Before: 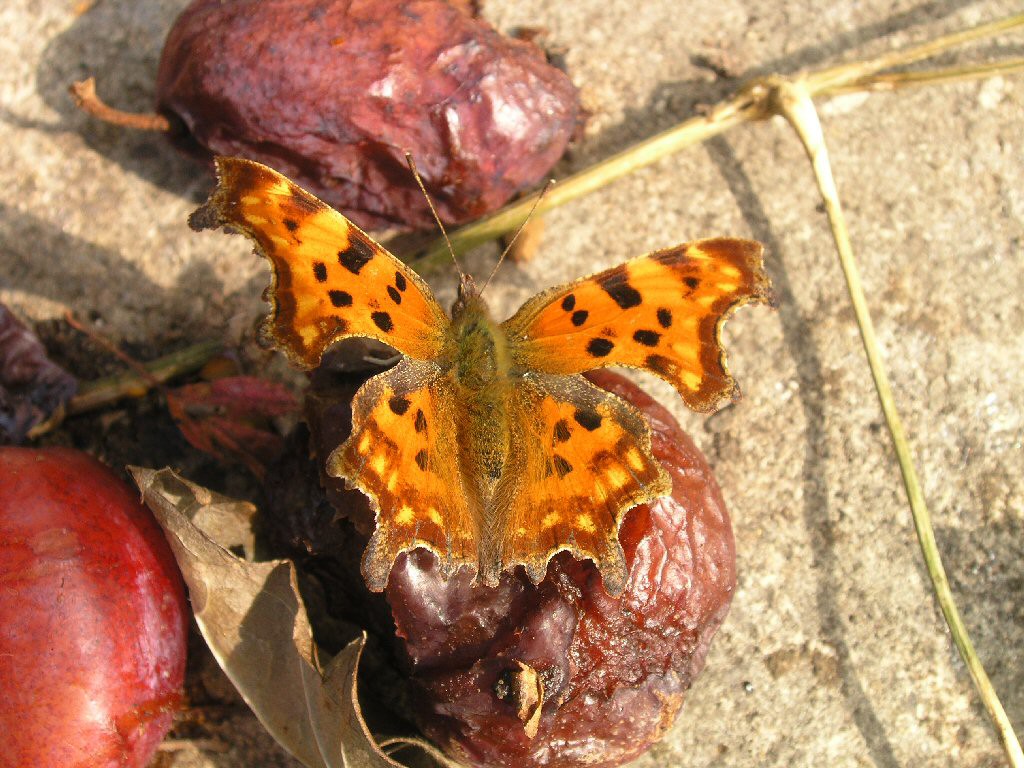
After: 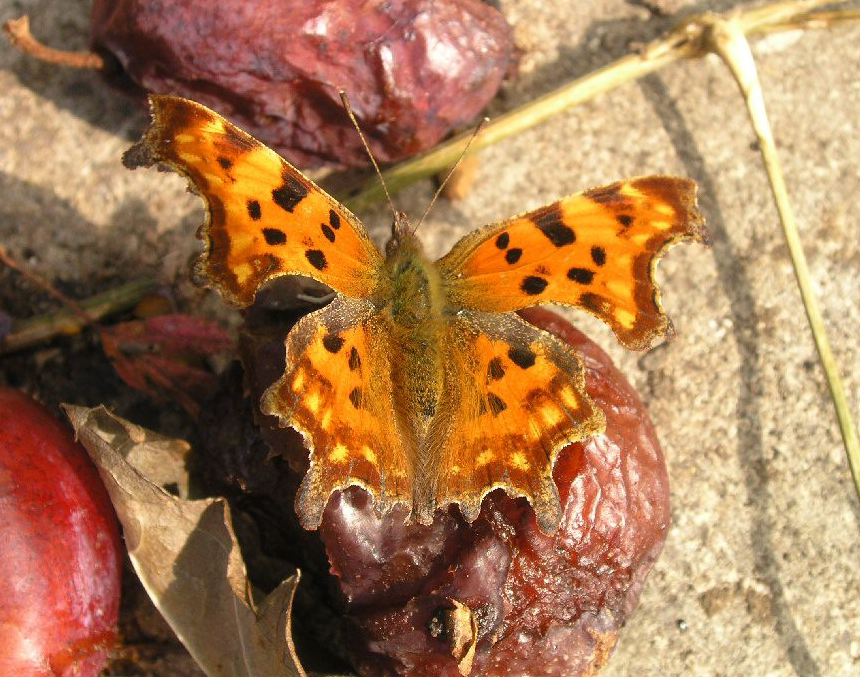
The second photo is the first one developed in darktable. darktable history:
white balance: emerald 1
crop: left 6.446%, top 8.188%, right 9.538%, bottom 3.548%
